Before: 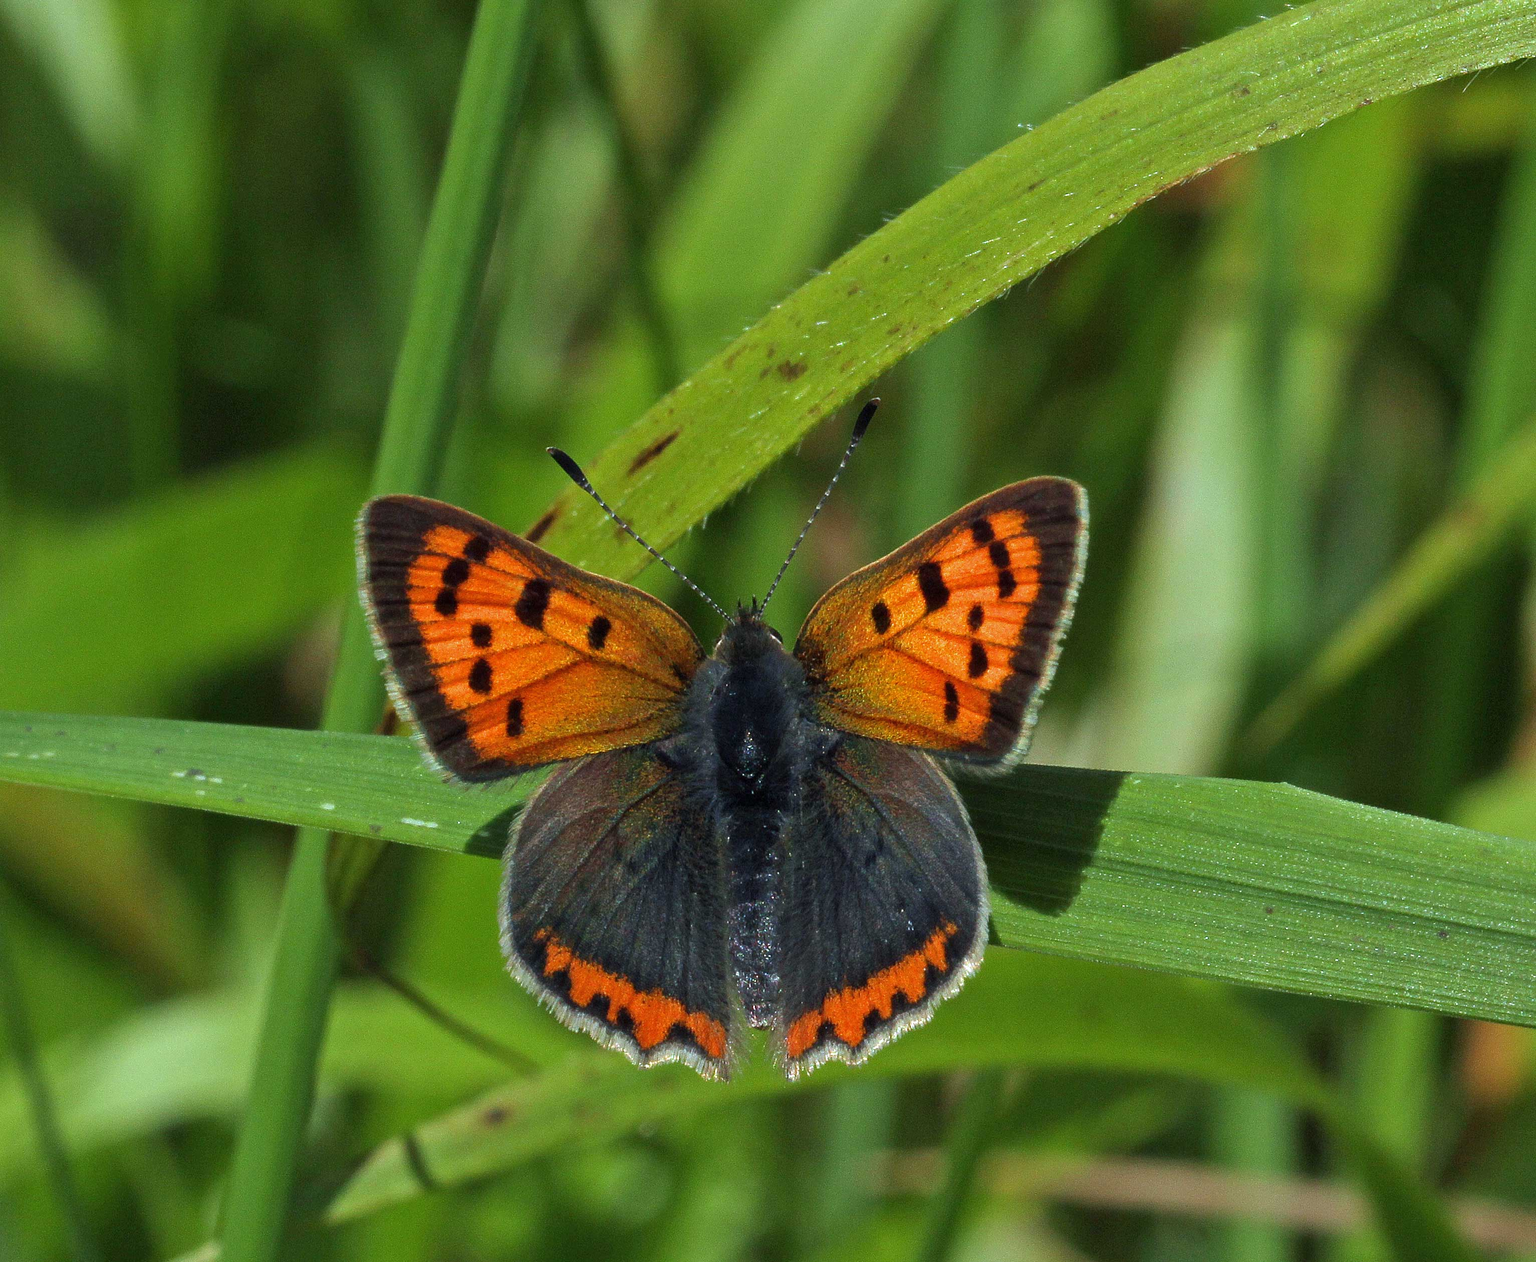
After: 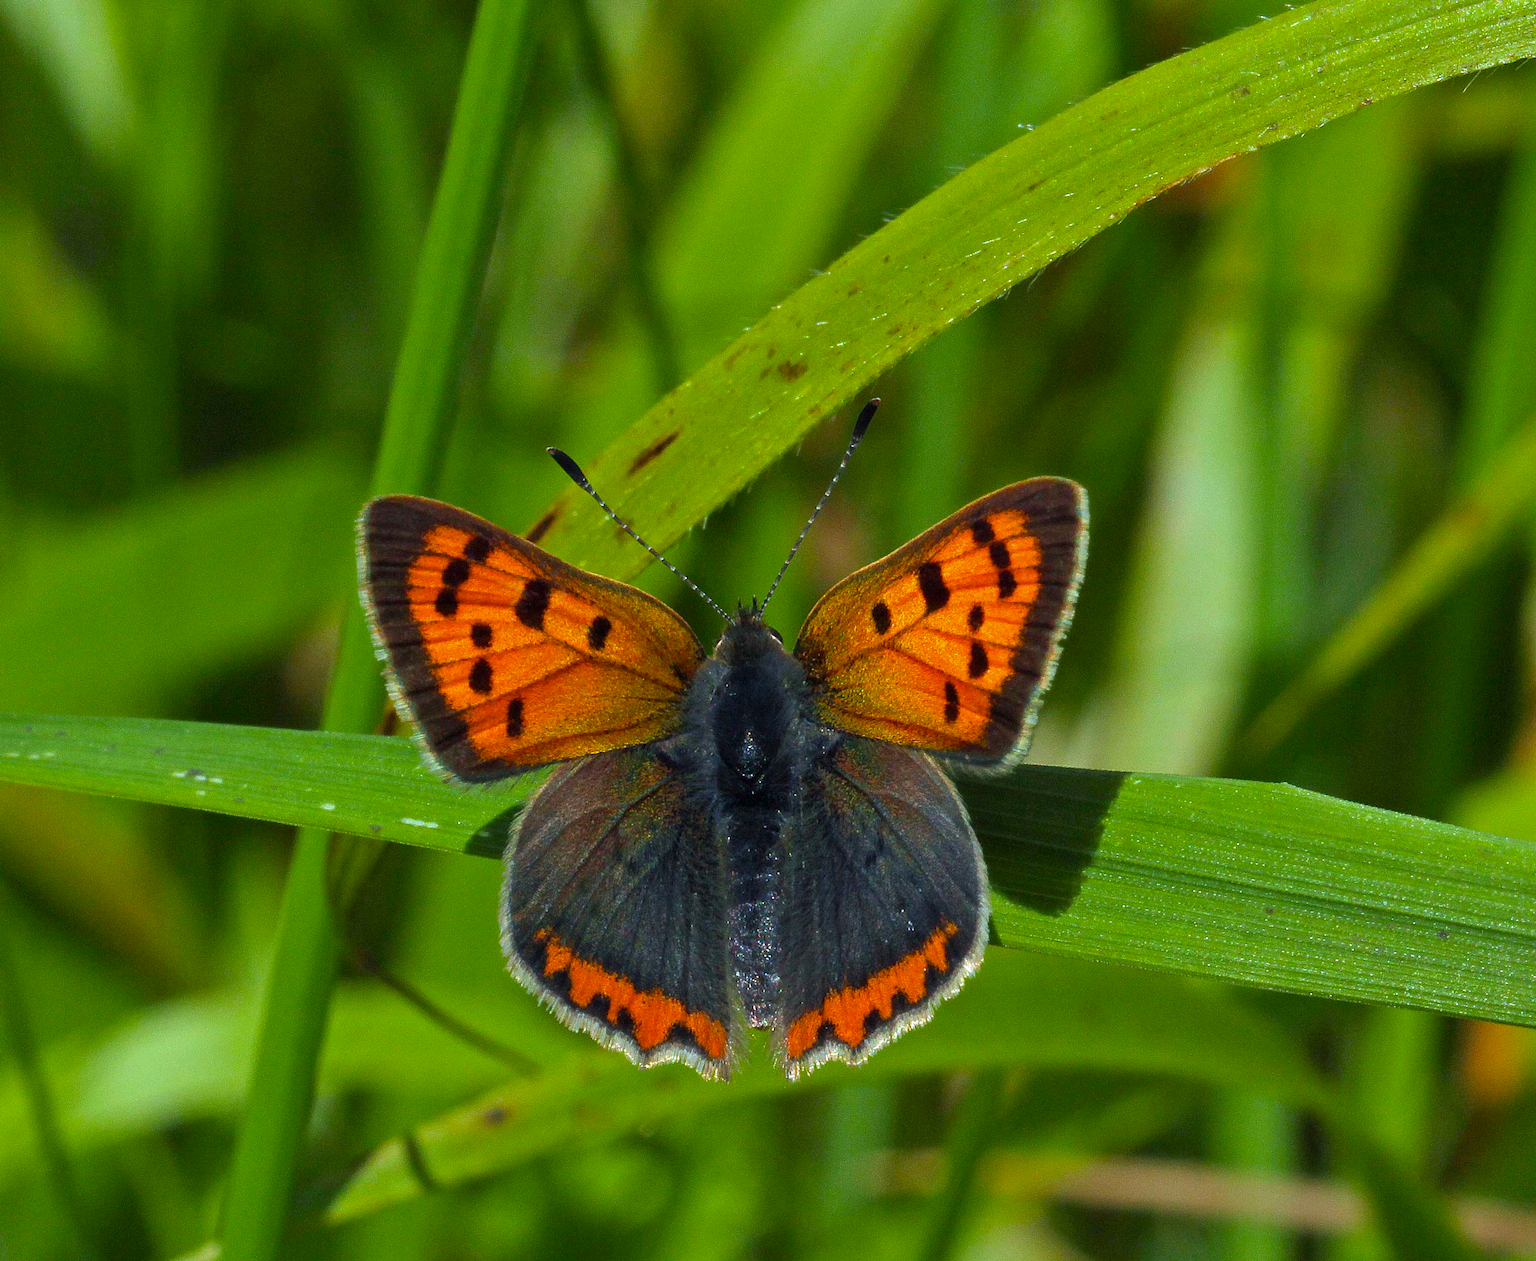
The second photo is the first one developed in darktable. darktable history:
color balance rgb: perceptual saturation grading › global saturation 25%, global vibrance 20%
exposure: compensate highlight preservation false
